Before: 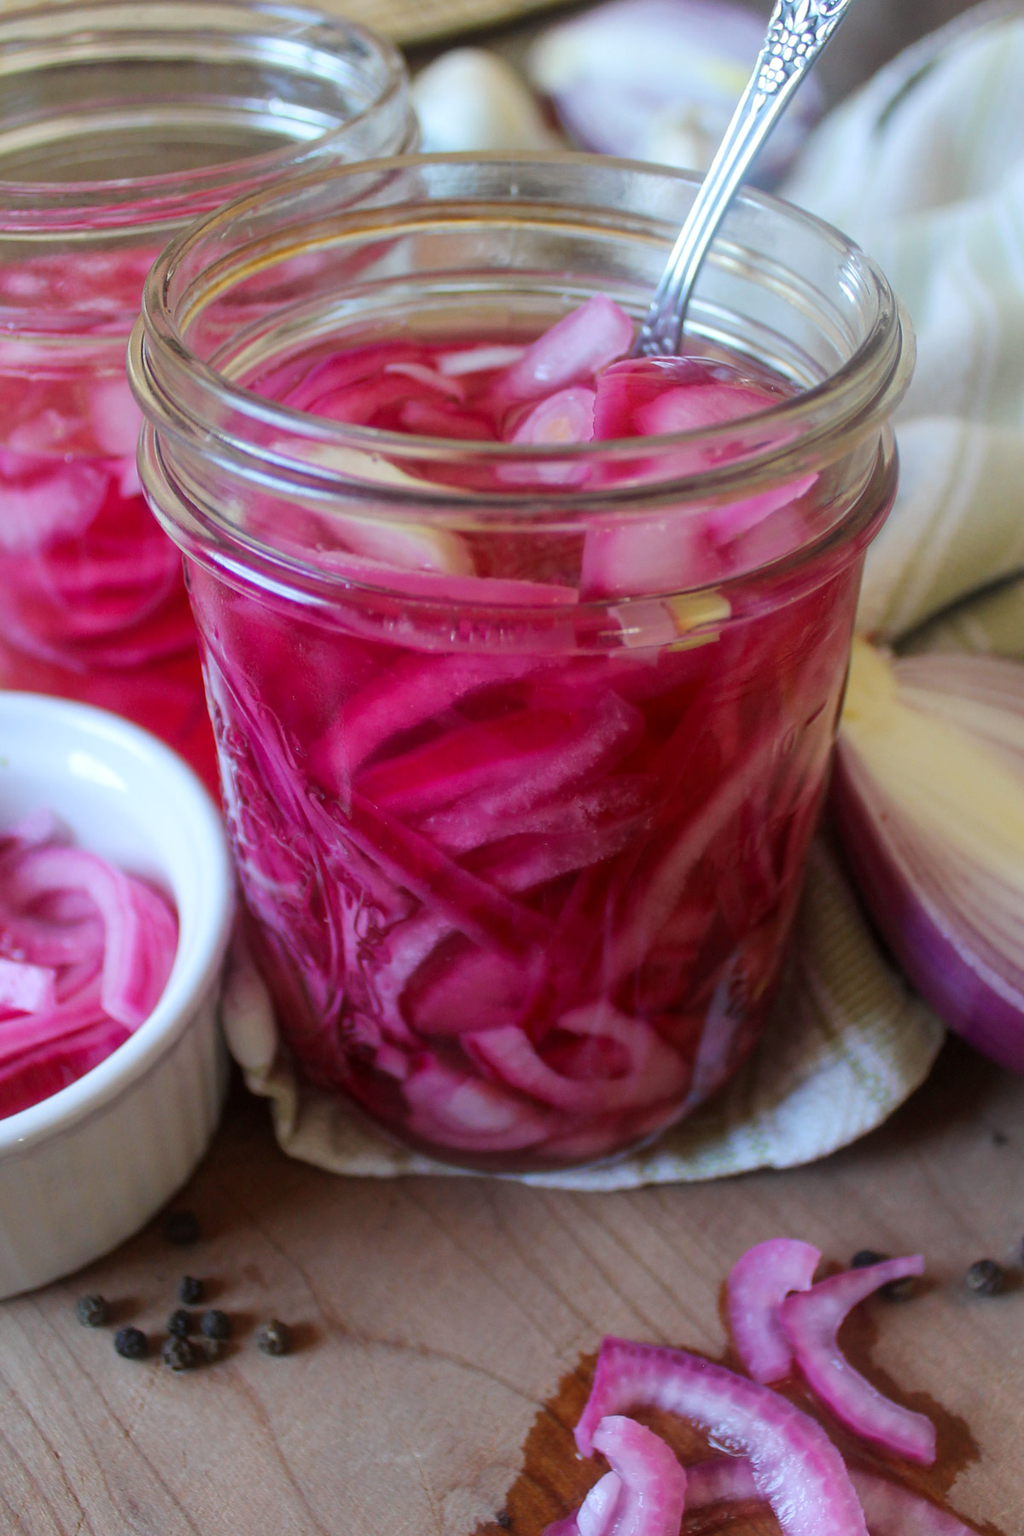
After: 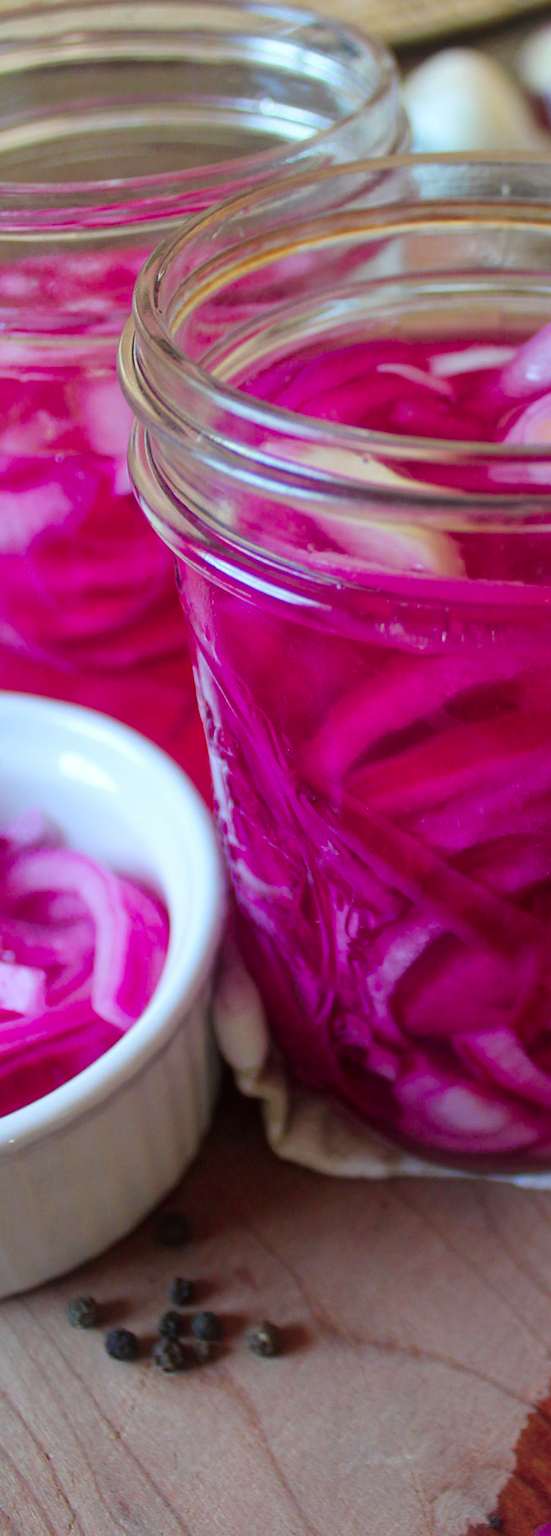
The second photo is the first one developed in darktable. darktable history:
levels: mode automatic, levels [0.016, 0.5, 0.996]
color calibration: output R [0.972, 0.068, -0.094, 0], output G [-0.178, 1.216, -0.086, 0], output B [0.095, -0.136, 0.98, 0], illuminant same as pipeline (D50), adaptation none (bypass), x 0.333, y 0.333, temperature 5013 K
crop: left 0.957%, right 45.281%, bottom 0.091%
